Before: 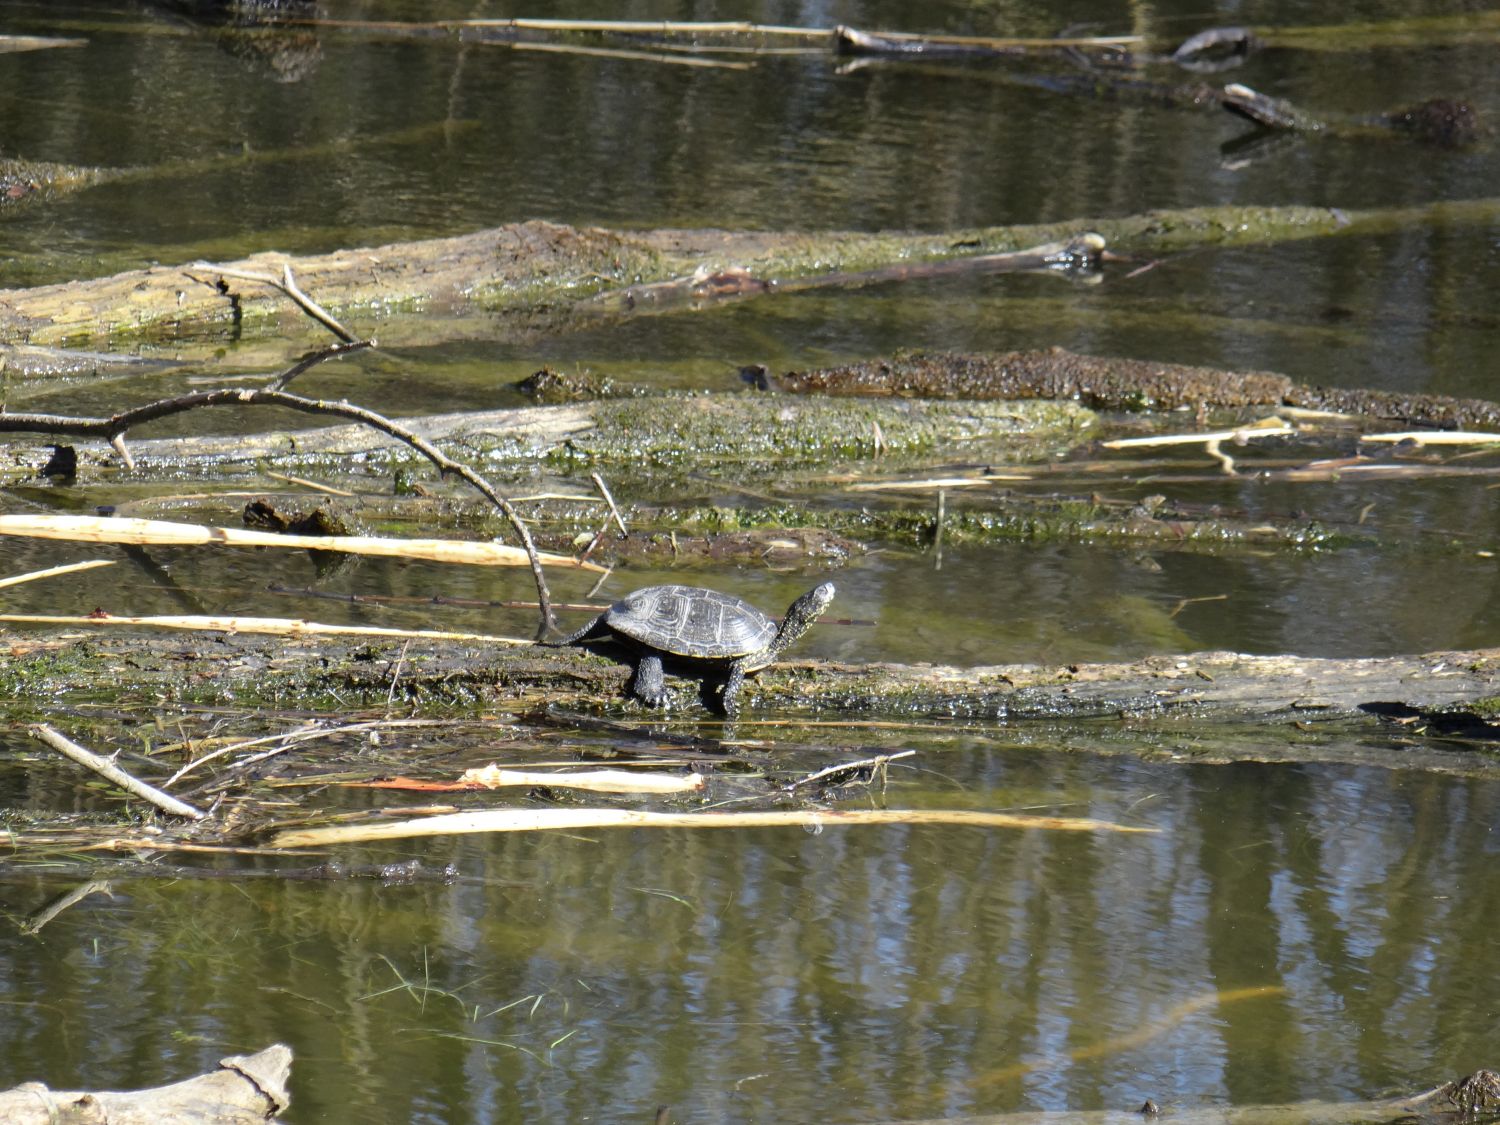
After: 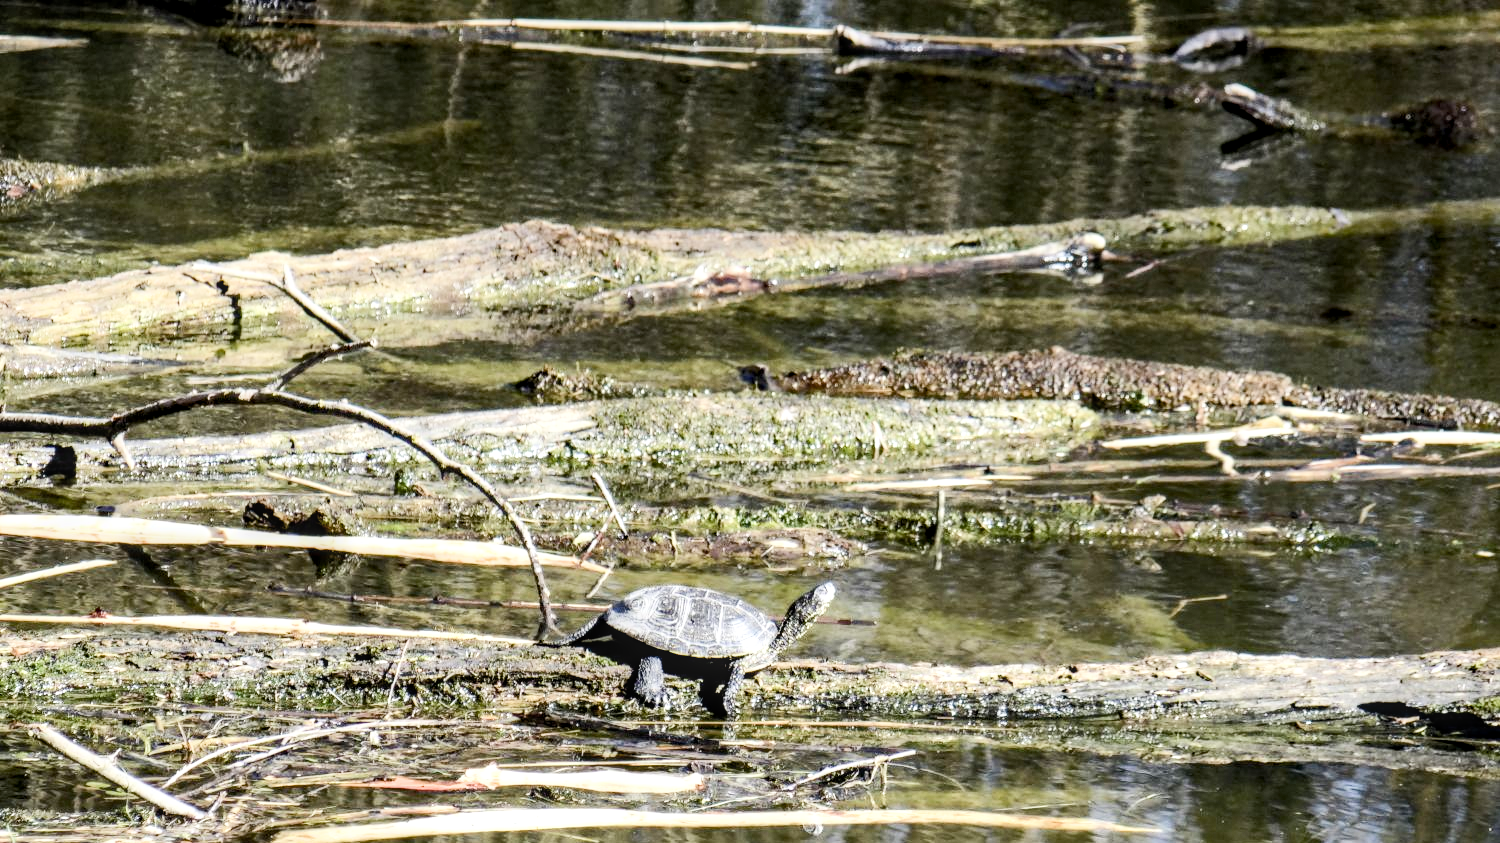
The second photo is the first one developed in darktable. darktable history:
crop: bottom 24.982%
exposure: black level correction 0, exposure 1.102 EV, compensate highlight preservation false
filmic rgb: black relative exposure -7.65 EV, white relative exposure 4.56 EV, hardness 3.61
color balance rgb: perceptual saturation grading › global saturation 20%, perceptual saturation grading › highlights -50.304%, perceptual saturation grading › shadows 31.11%, perceptual brilliance grading › highlights 3.83%, perceptual brilliance grading › mid-tones -18.447%, perceptual brilliance grading › shadows -41.764%, global vibrance 19.57%
haze removal: adaptive false
tone equalizer: -8 EV -0.418 EV, -7 EV -0.407 EV, -6 EV -0.338 EV, -5 EV -0.196 EV, -3 EV 0.228 EV, -2 EV 0.337 EV, -1 EV 0.392 EV, +0 EV 0.433 EV
local contrast: detail 130%
